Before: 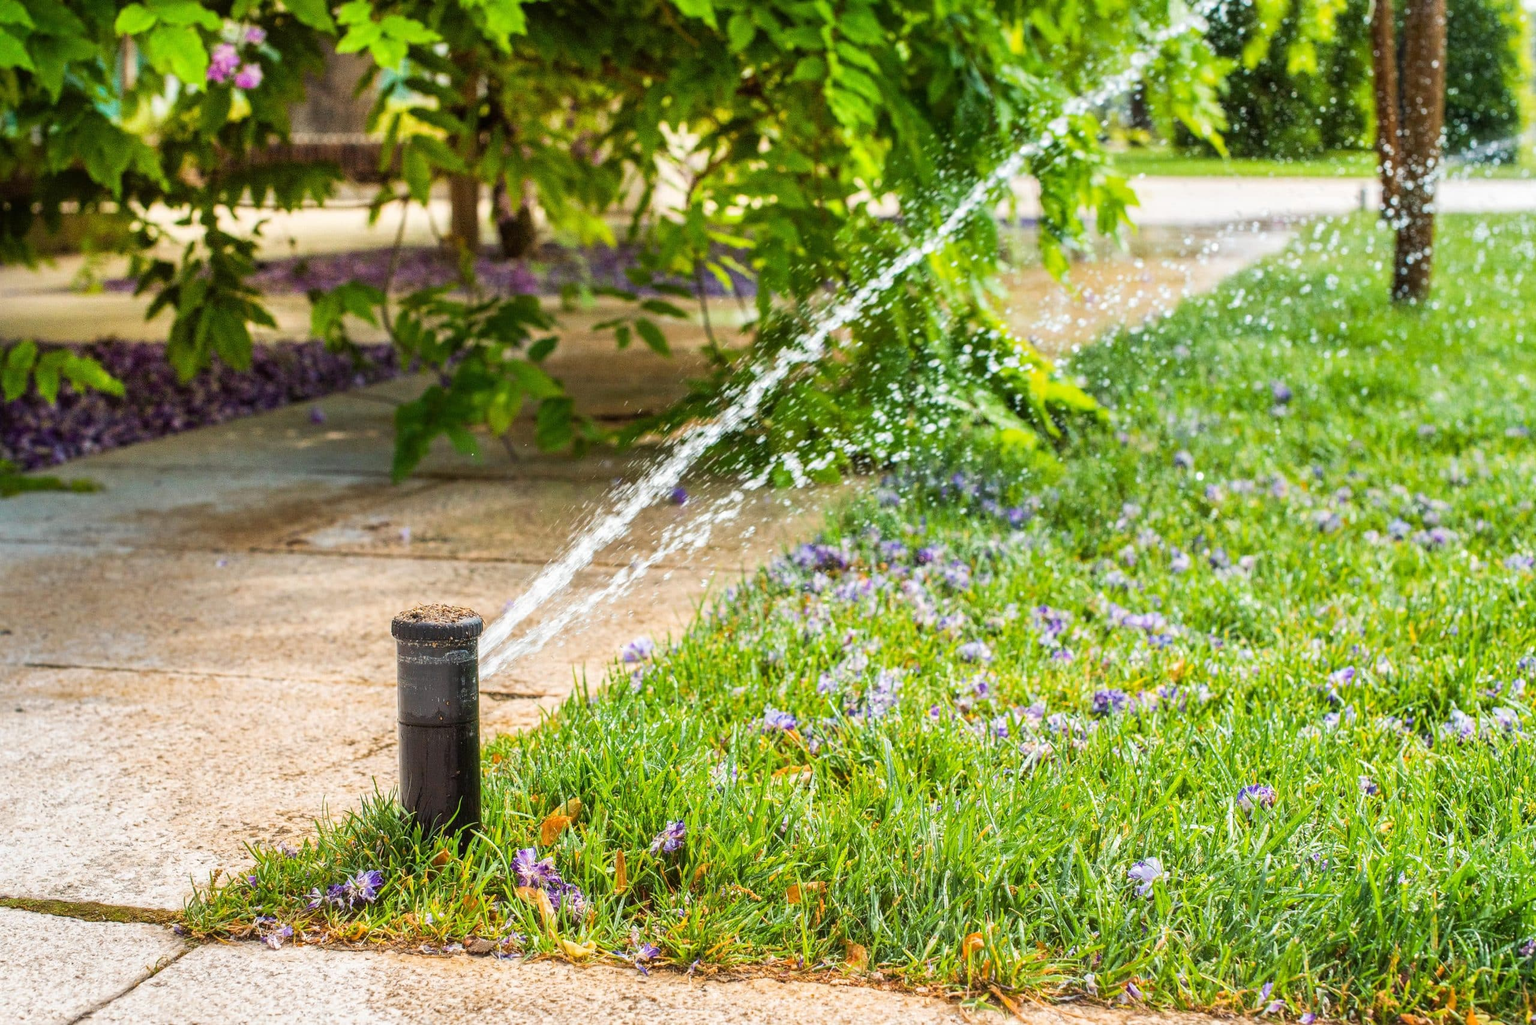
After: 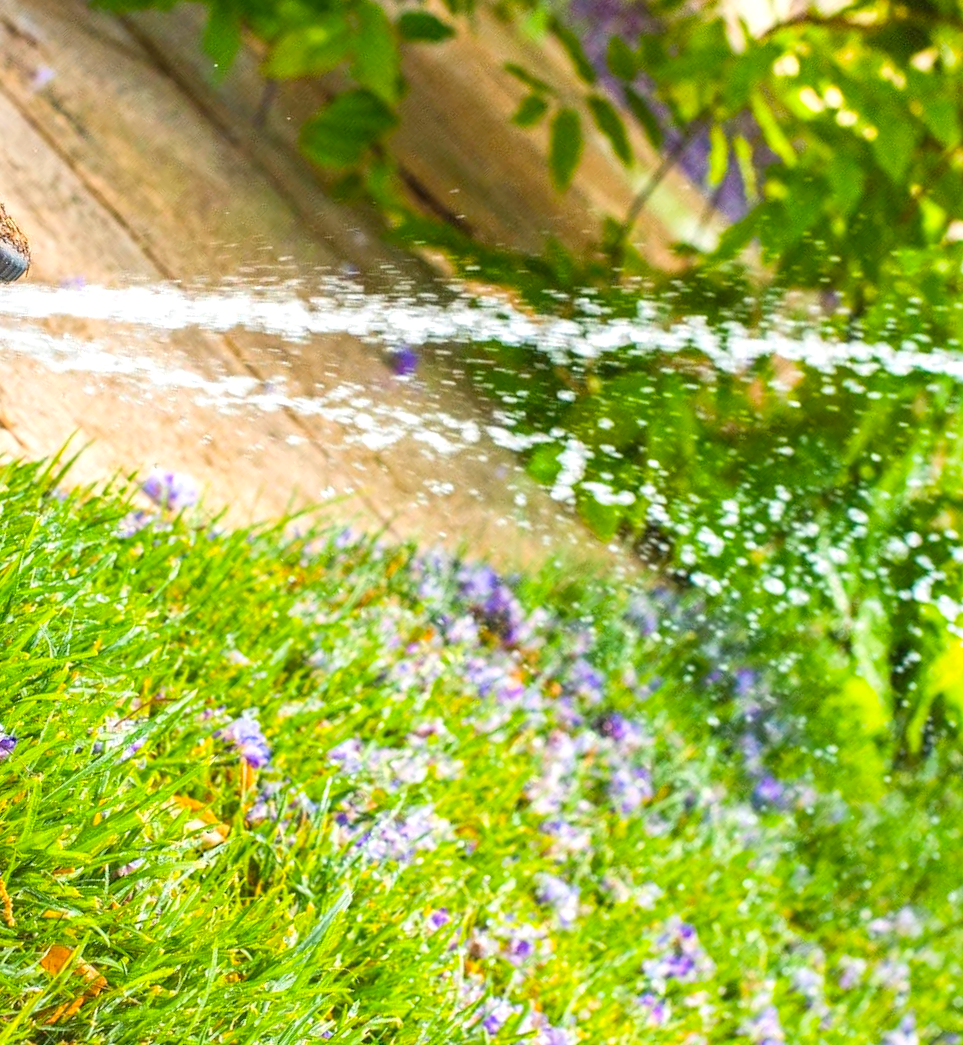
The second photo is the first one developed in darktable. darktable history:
crop and rotate: angle -46.26°, top 16.493%, right 0.882%, bottom 11.722%
color balance rgb: shadows lift › chroma 0.737%, shadows lift › hue 112.22°, linear chroma grading › global chroma 14.753%, perceptual saturation grading › global saturation 4.575%, contrast -9.605%
exposure: black level correction -0.002, exposure 0.538 EV, compensate highlight preservation false
